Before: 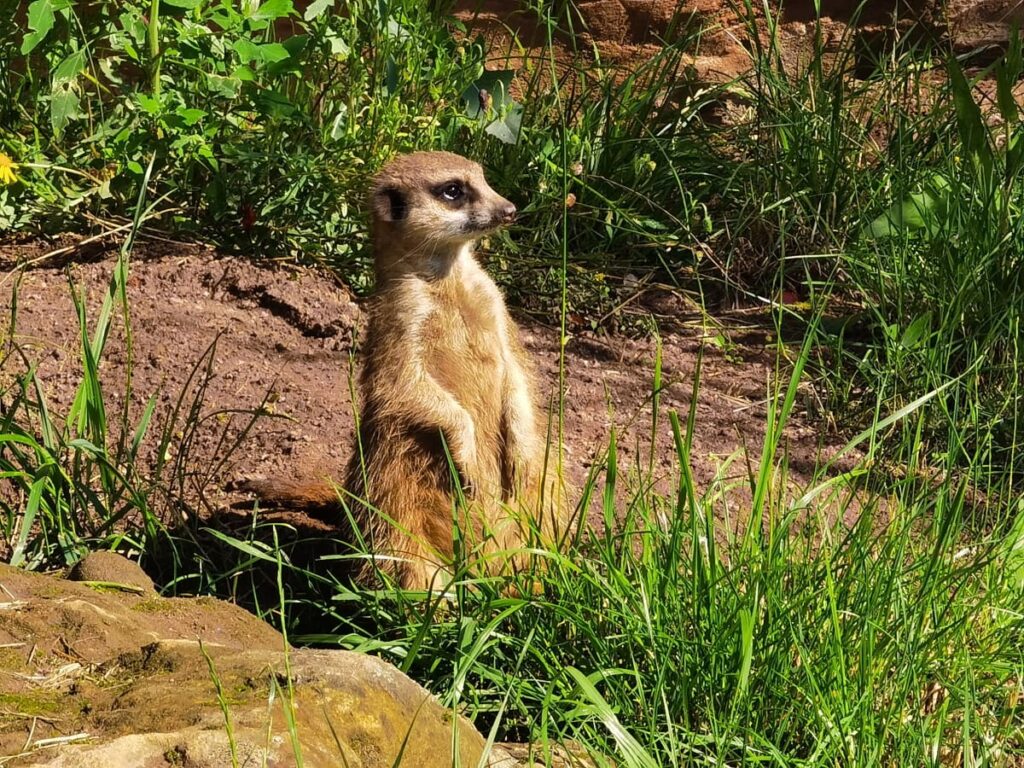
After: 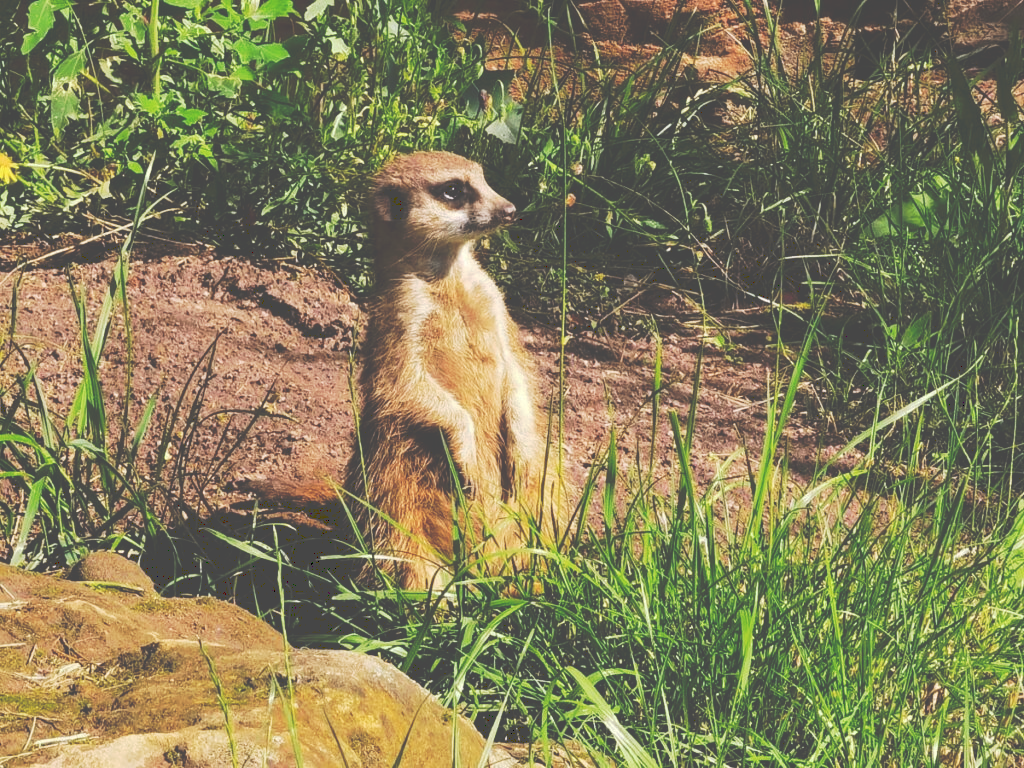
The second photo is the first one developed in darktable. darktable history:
tone curve: curves: ch0 [(0, 0) (0.003, 0.299) (0.011, 0.299) (0.025, 0.299) (0.044, 0.299) (0.069, 0.3) (0.1, 0.306) (0.136, 0.316) (0.177, 0.326) (0.224, 0.338) (0.277, 0.366) (0.335, 0.406) (0.399, 0.462) (0.468, 0.533) (0.543, 0.607) (0.623, 0.7) (0.709, 0.775) (0.801, 0.843) (0.898, 0.903) (1, 1)], preserve colors none
